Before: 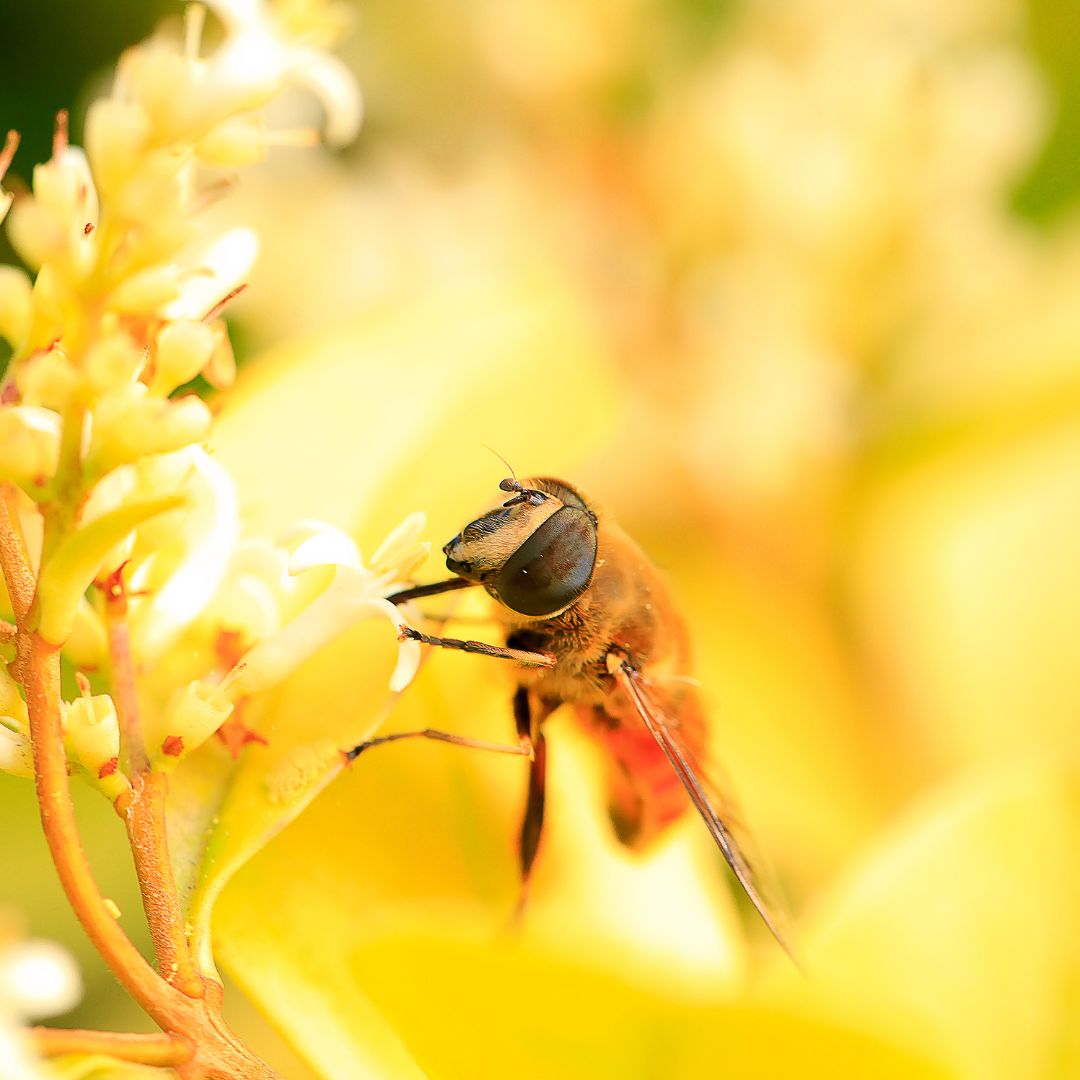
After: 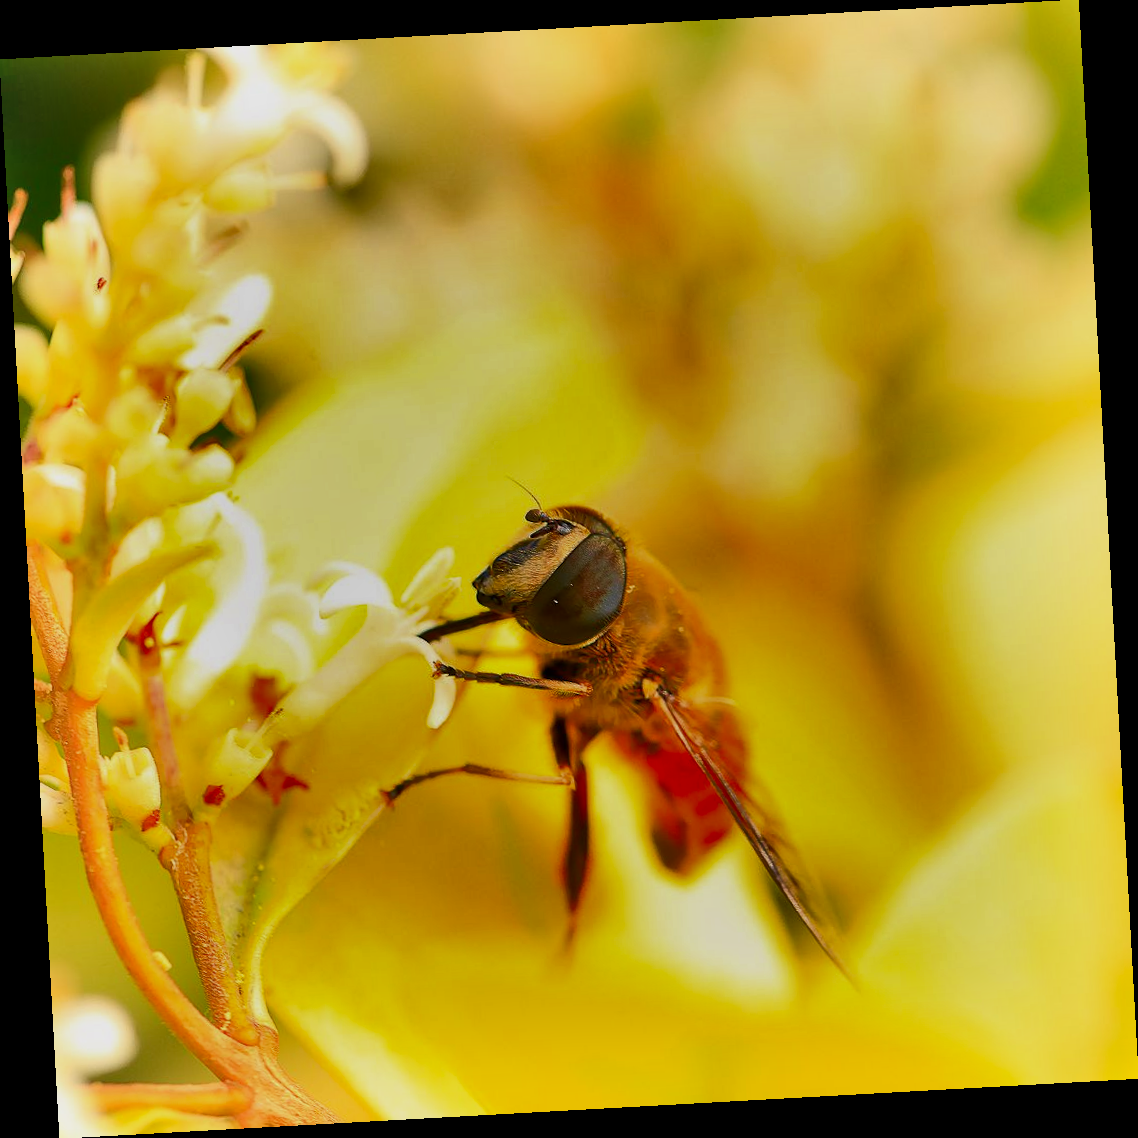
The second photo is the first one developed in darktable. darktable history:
rotate and perspective: rotation -3.18°, automatic cropping off
shadows and highlights: shadows 80.73, white point adjustment -9.07, highlights -61.46, soften with gaussian
